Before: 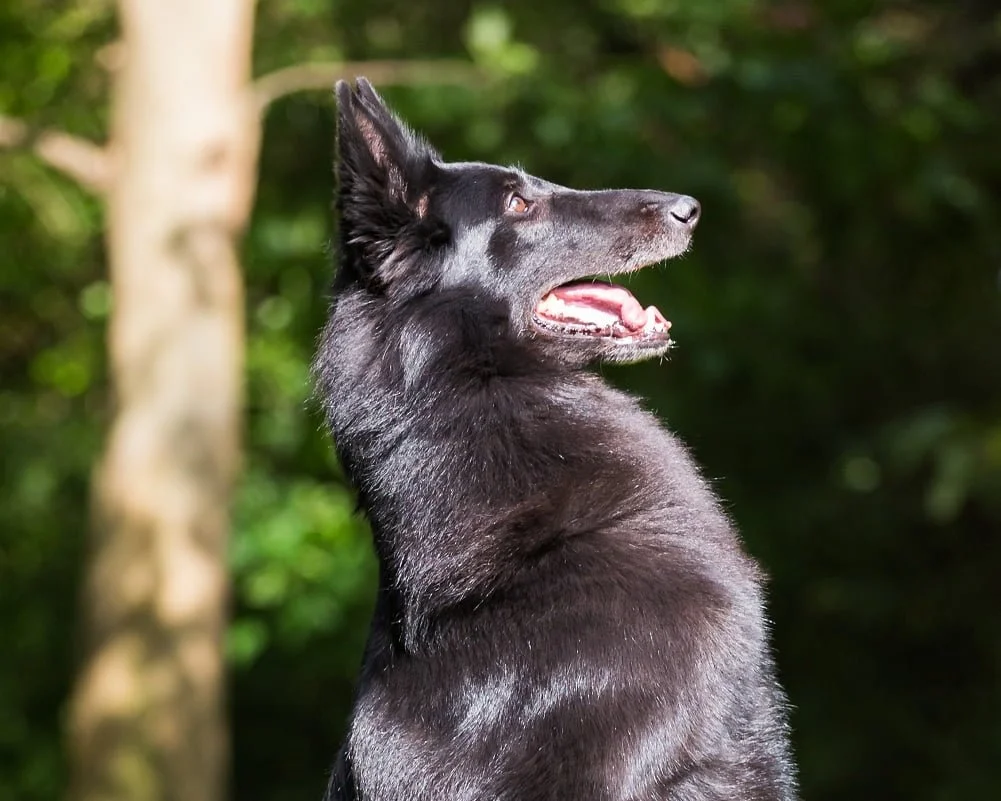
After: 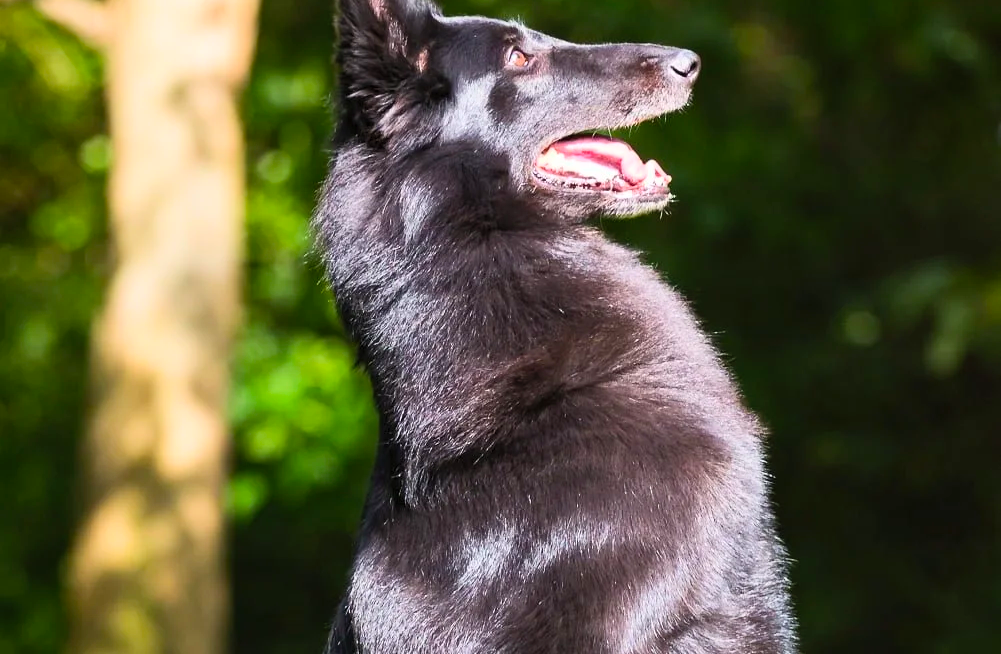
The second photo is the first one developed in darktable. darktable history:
contrast brightness saturation: contrast 0.197, brightness 0.169, saturation 0.223
crop and rotate: top 18.256%
color balance rgb: power › hue 309.73°, perceptual saturation grading › global saturation 17.397%, global vibrance 9.59%
